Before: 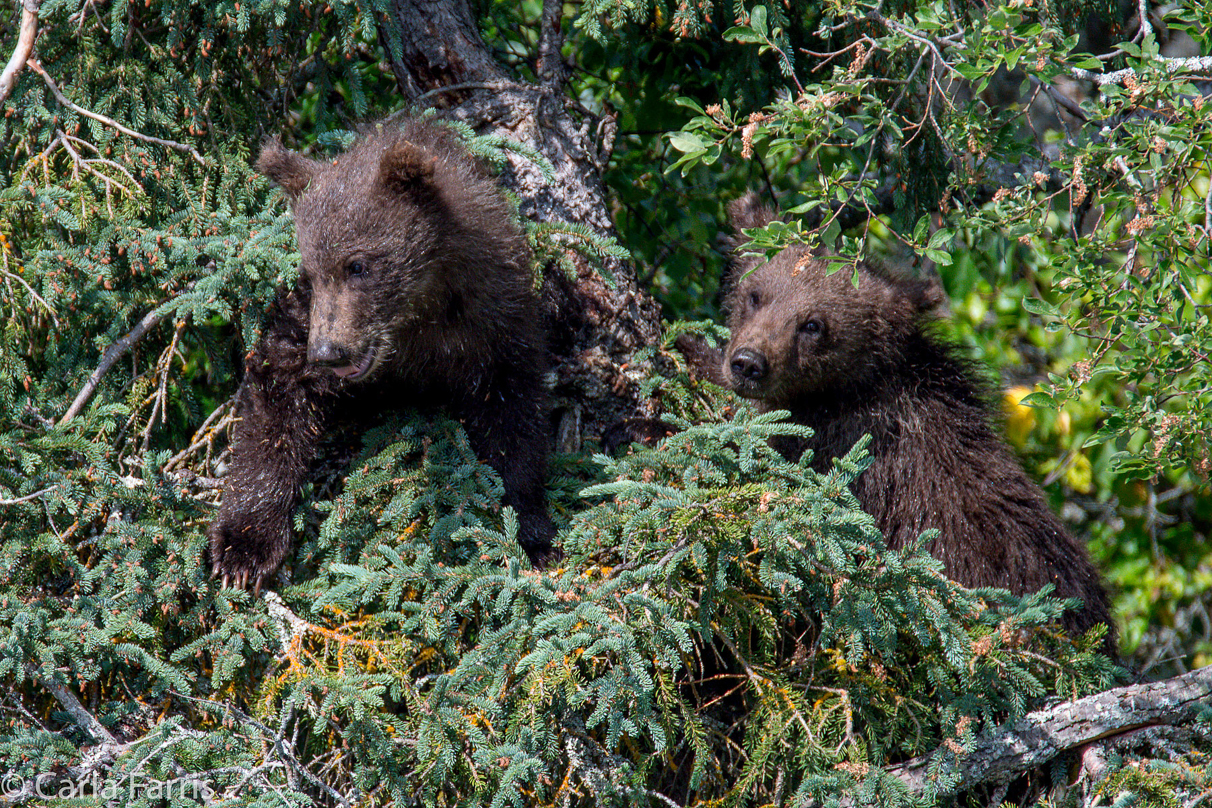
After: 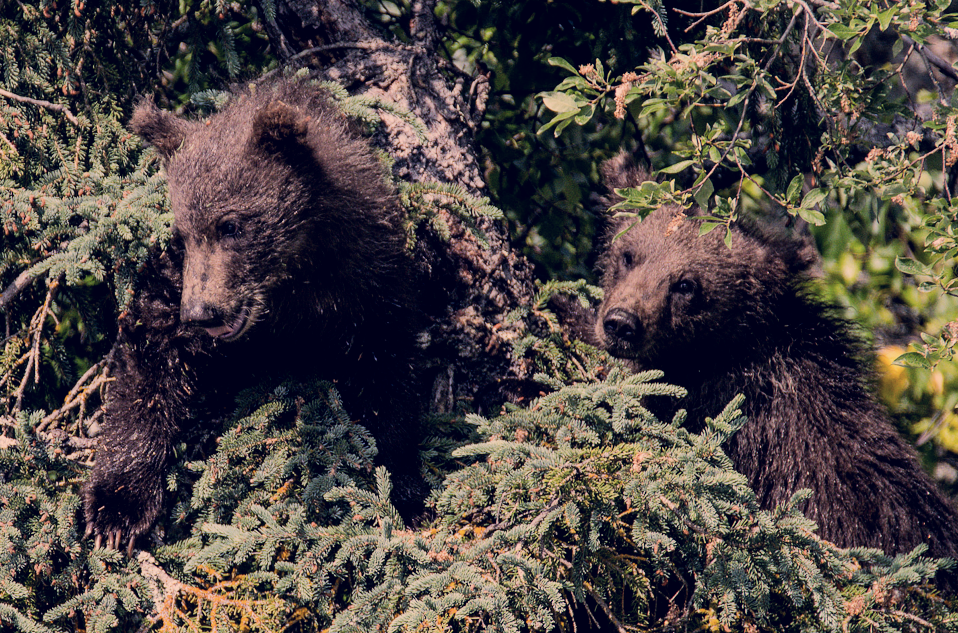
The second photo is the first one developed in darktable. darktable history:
color correction: highlights a* 20.08, highlights b* 26.9, shadows a* 3.37, shadows b* -17.54, saturation 0.721
tone equalizer: -8 EV -0.421 EV, -7 EV -0.413 EV, -6 EV -0.324 EV, -5 EV -0.24 EV, -3 EV 0.211 EV, -2 EV 0.342 EV, -1 EV 0.363 EV, +0 EV 0.437 EV, edges refinement/feathering 500, mask exposure compensation -1.57 EV, preserve details no
filmic rgb: black relative exposure -8.53 EV, white relative exposure 5.54 EV, hardness 3.36, contrast 1.016
crop and rotate: left 10.518%, top 4.985%, right 10.362%, bottom 16.583%
